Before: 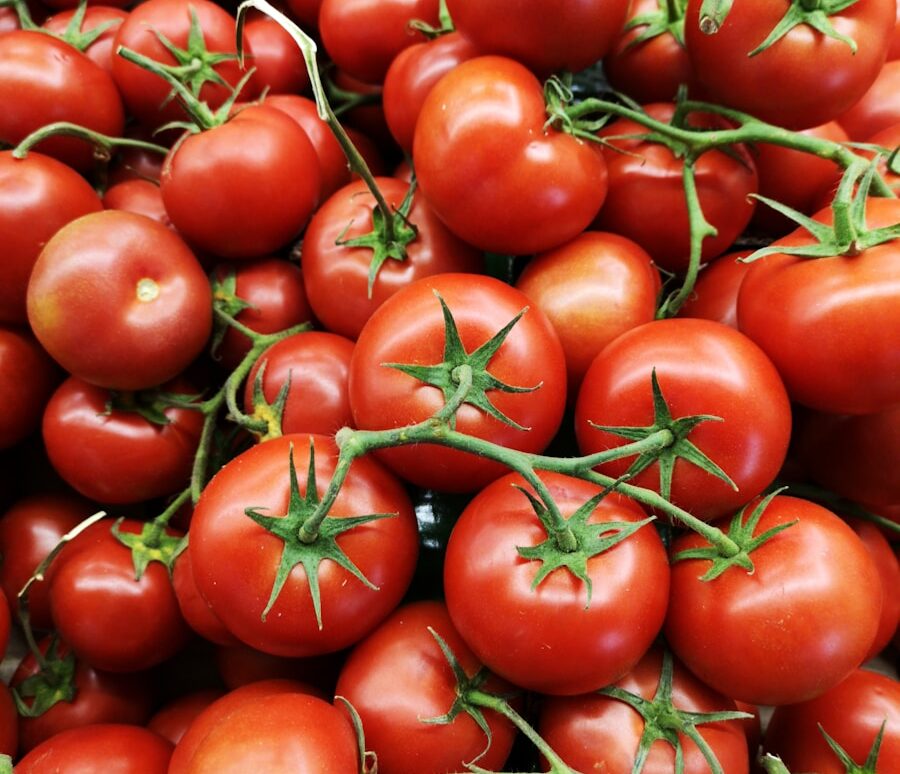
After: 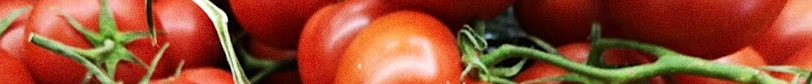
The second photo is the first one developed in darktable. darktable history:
rotate and perspective: rotation -4.98°, automatic cropping off
grain: coarseness 0.09 ISO
sharpen: amount 0.2
crop and rotate: left 9.644%, top 9.491%, right 6.021%, bottom 80.509%
